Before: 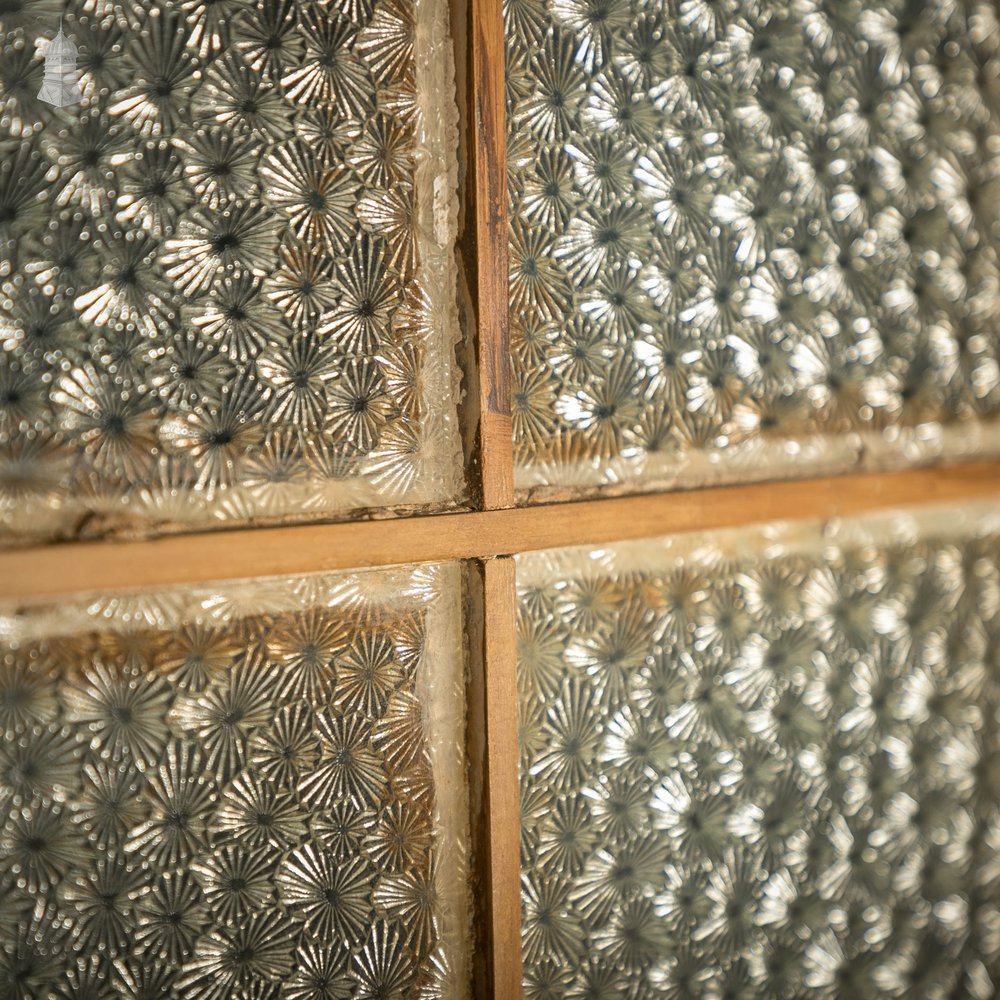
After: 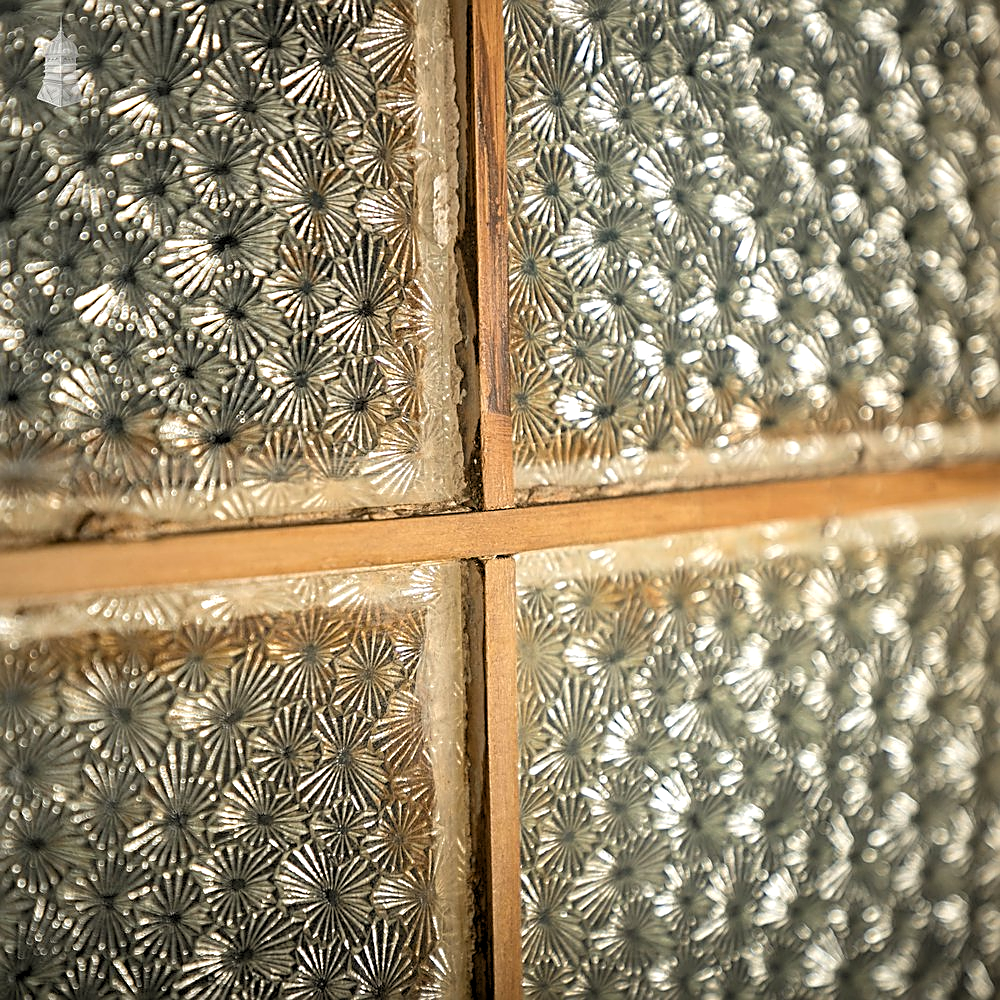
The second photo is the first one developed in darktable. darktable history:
sharpen: amount 0.75
rgb levels: levels [[0.01, 0.419, 0.839], [0, 0.5, 1], [0, 0.5, 1]]
